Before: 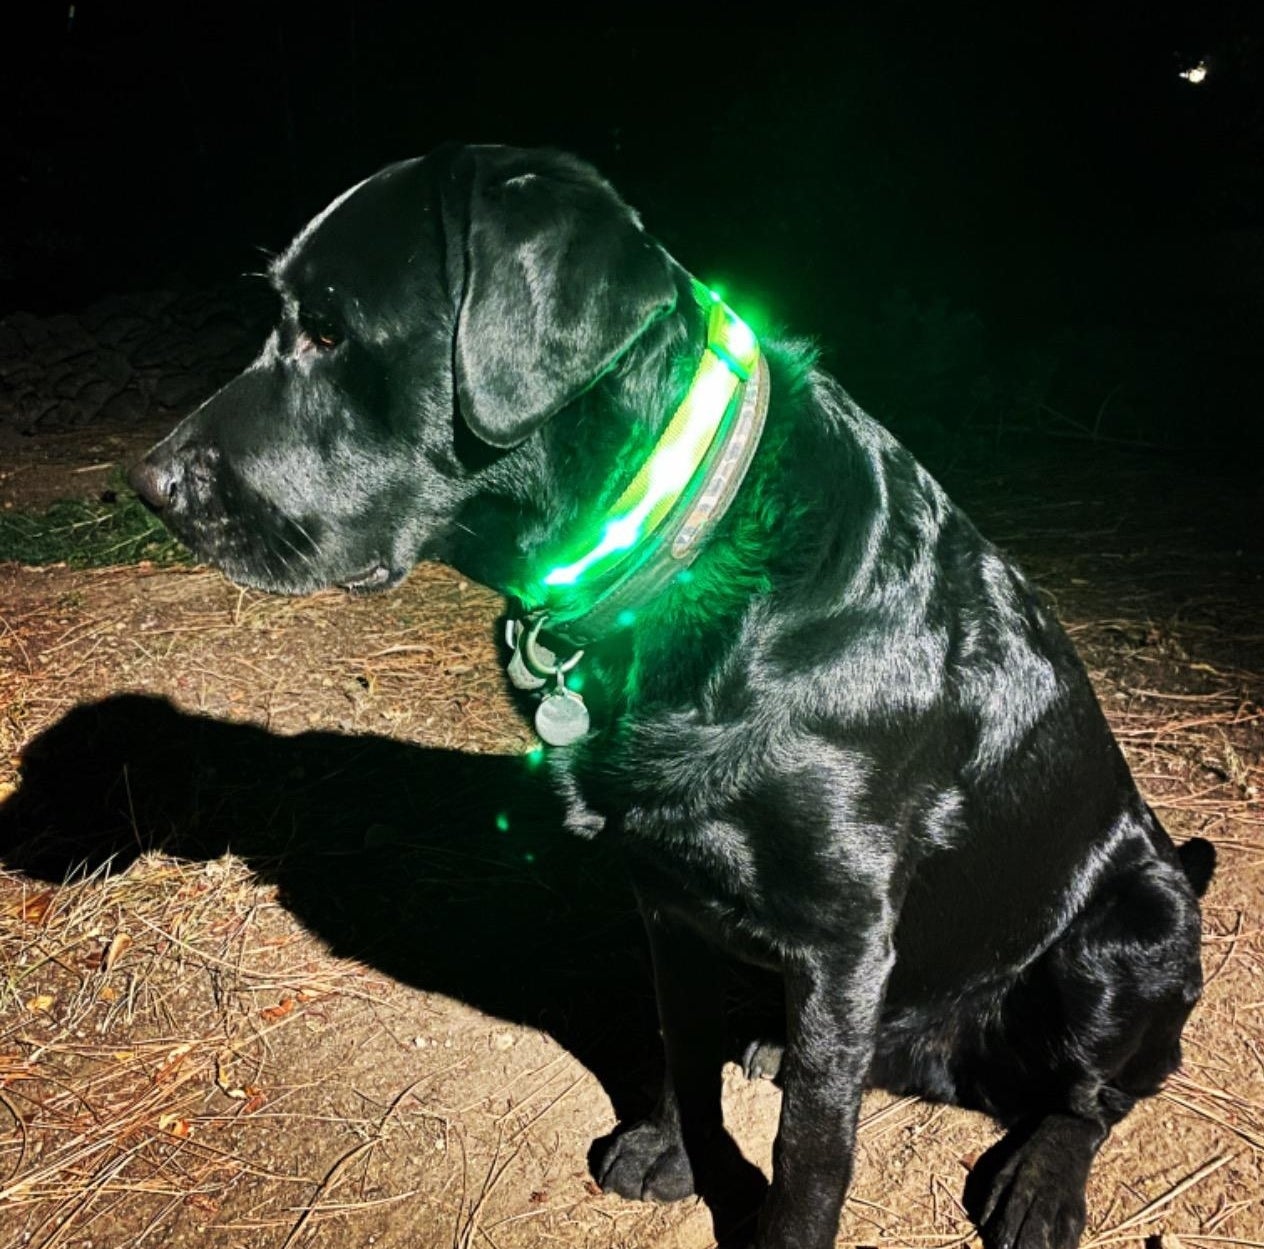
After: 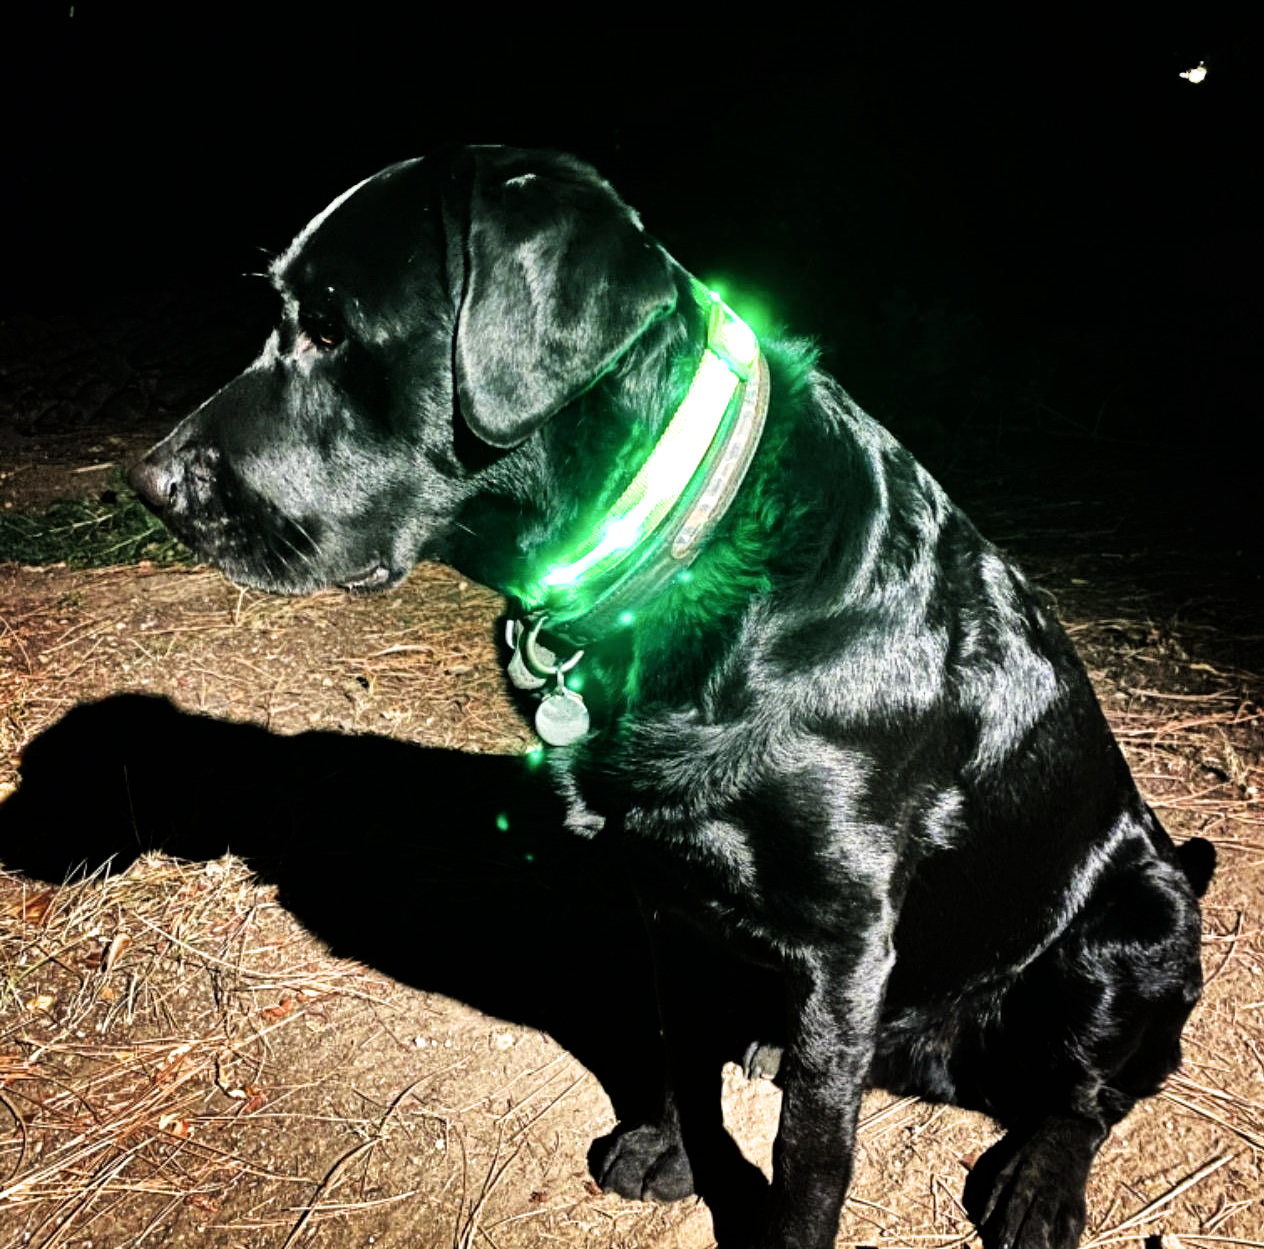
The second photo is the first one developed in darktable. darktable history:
shadows and highlights: radius 119.44, shadows 41.73, highlights -62.06, soften with gaussian
filmic rgb: black relative exposure -8.01 EV, white relative exposure 2.34 EV, hardness 6.6, color science v6 (2022), iterations of high-quality reconstruction 0
